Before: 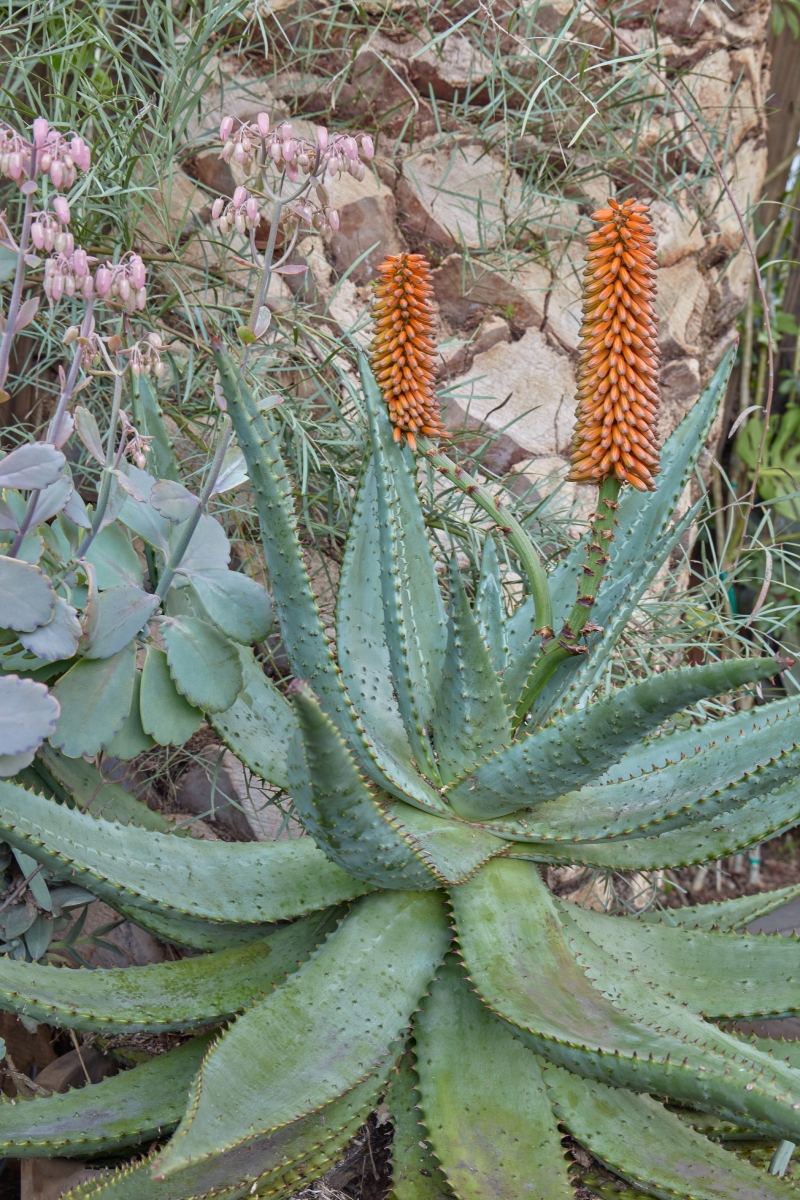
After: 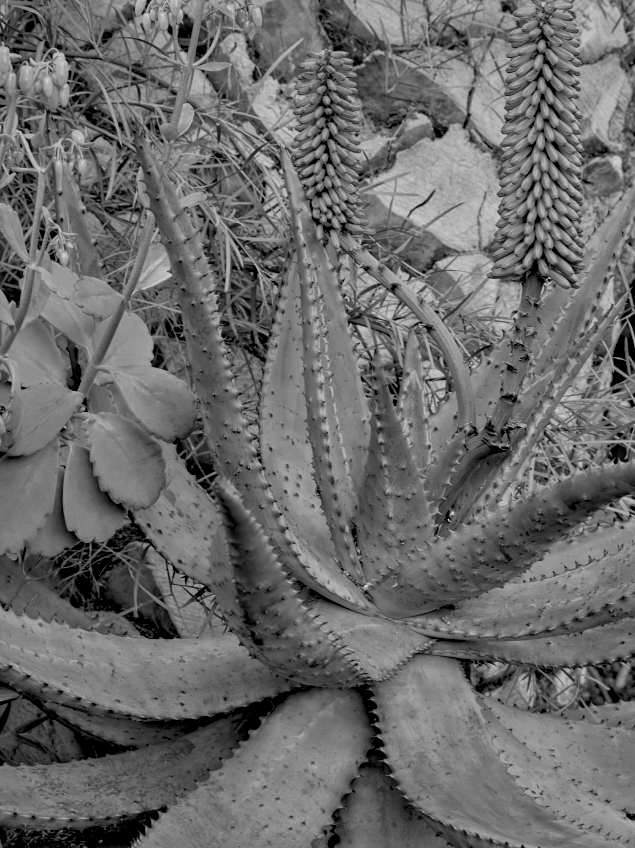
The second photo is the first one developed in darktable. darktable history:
shadows and highlights: shadows 12, white point adjustment 1.2, soften with gaussian
exposure: black level correction 0.046, exposure -0.228 EV, compensate highlight preservation false
crop: left 9.712%, top 16.928%, right 10.845%, bottom 12.332%
monochrome: a 73.58, b 64.21
